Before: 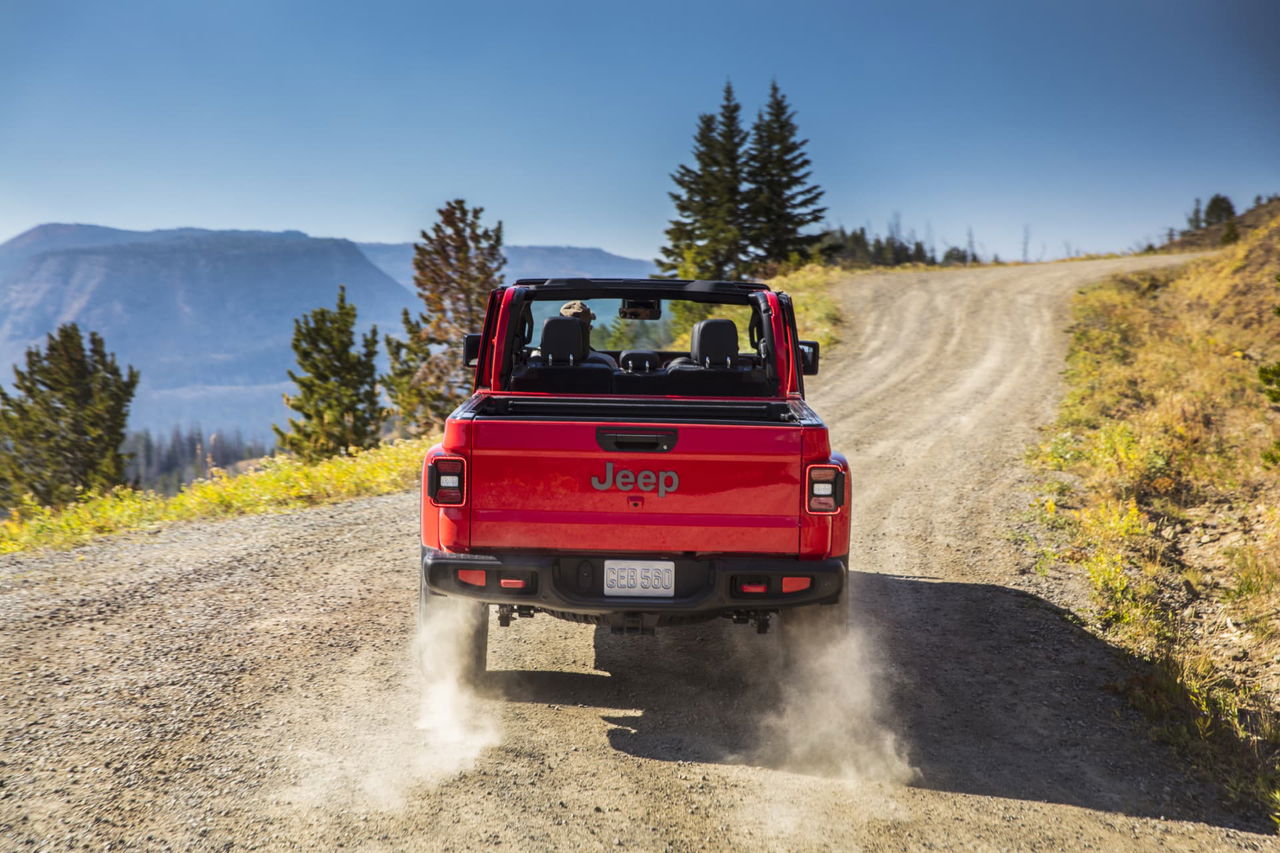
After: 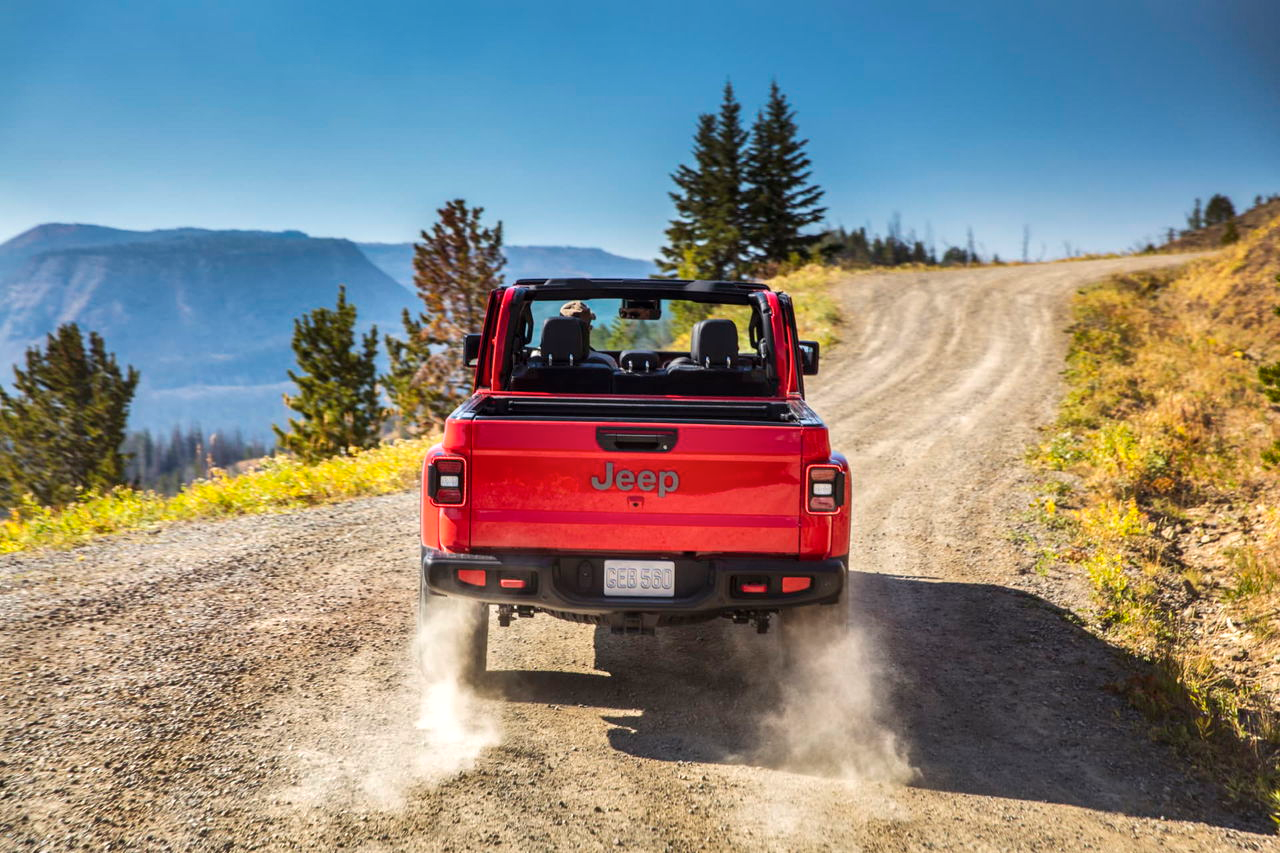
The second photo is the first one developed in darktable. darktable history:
shadows and highlights: shadows 75, highlights -60.85, soften with gaussian
exposure: exposure 0.2 EV, compensate highlight preservation false
